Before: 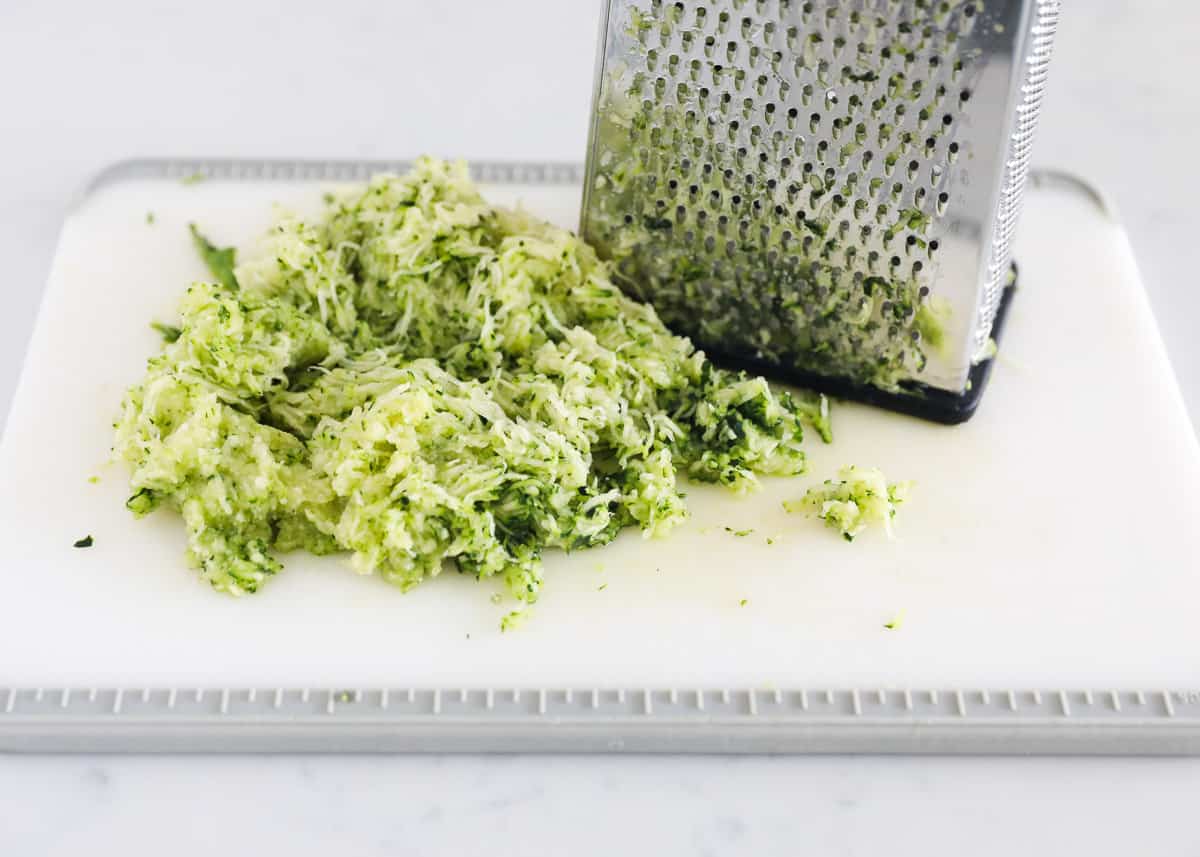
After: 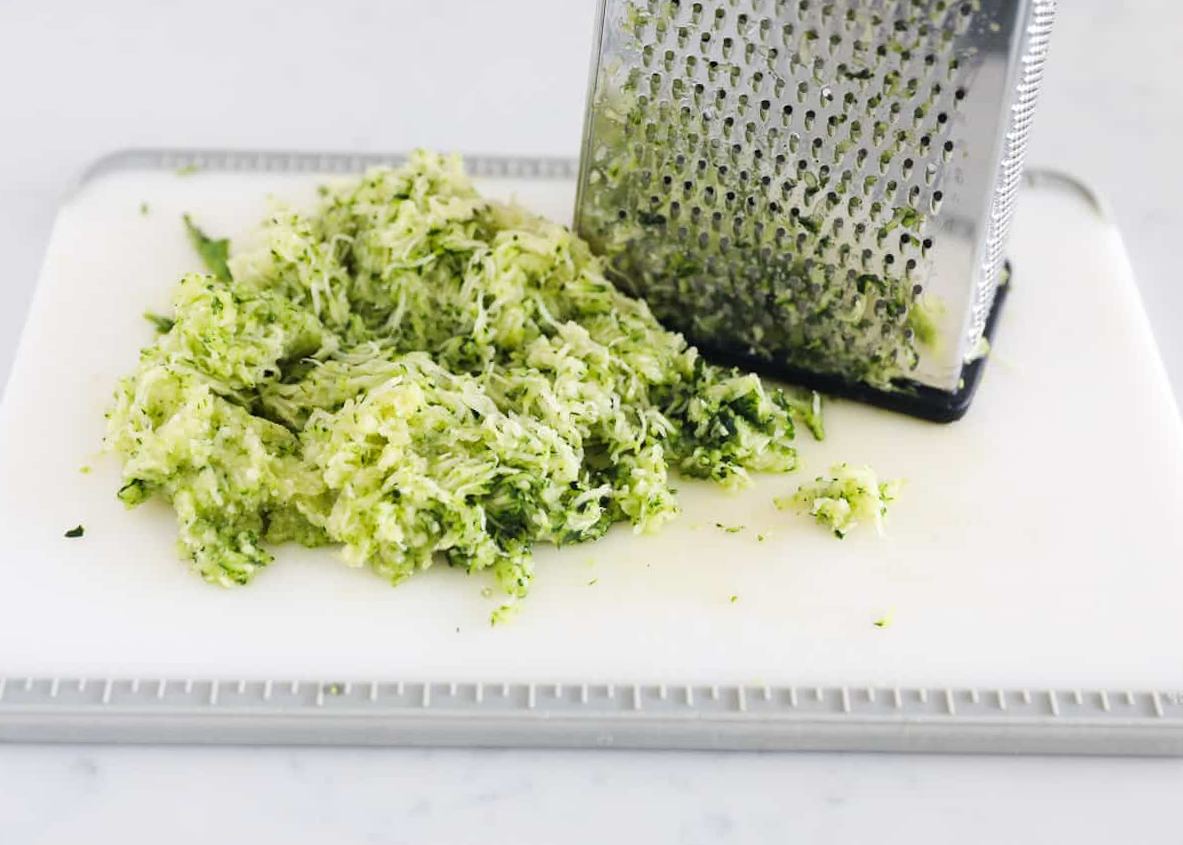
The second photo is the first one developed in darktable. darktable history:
crop and rotate: angle -0.565°
